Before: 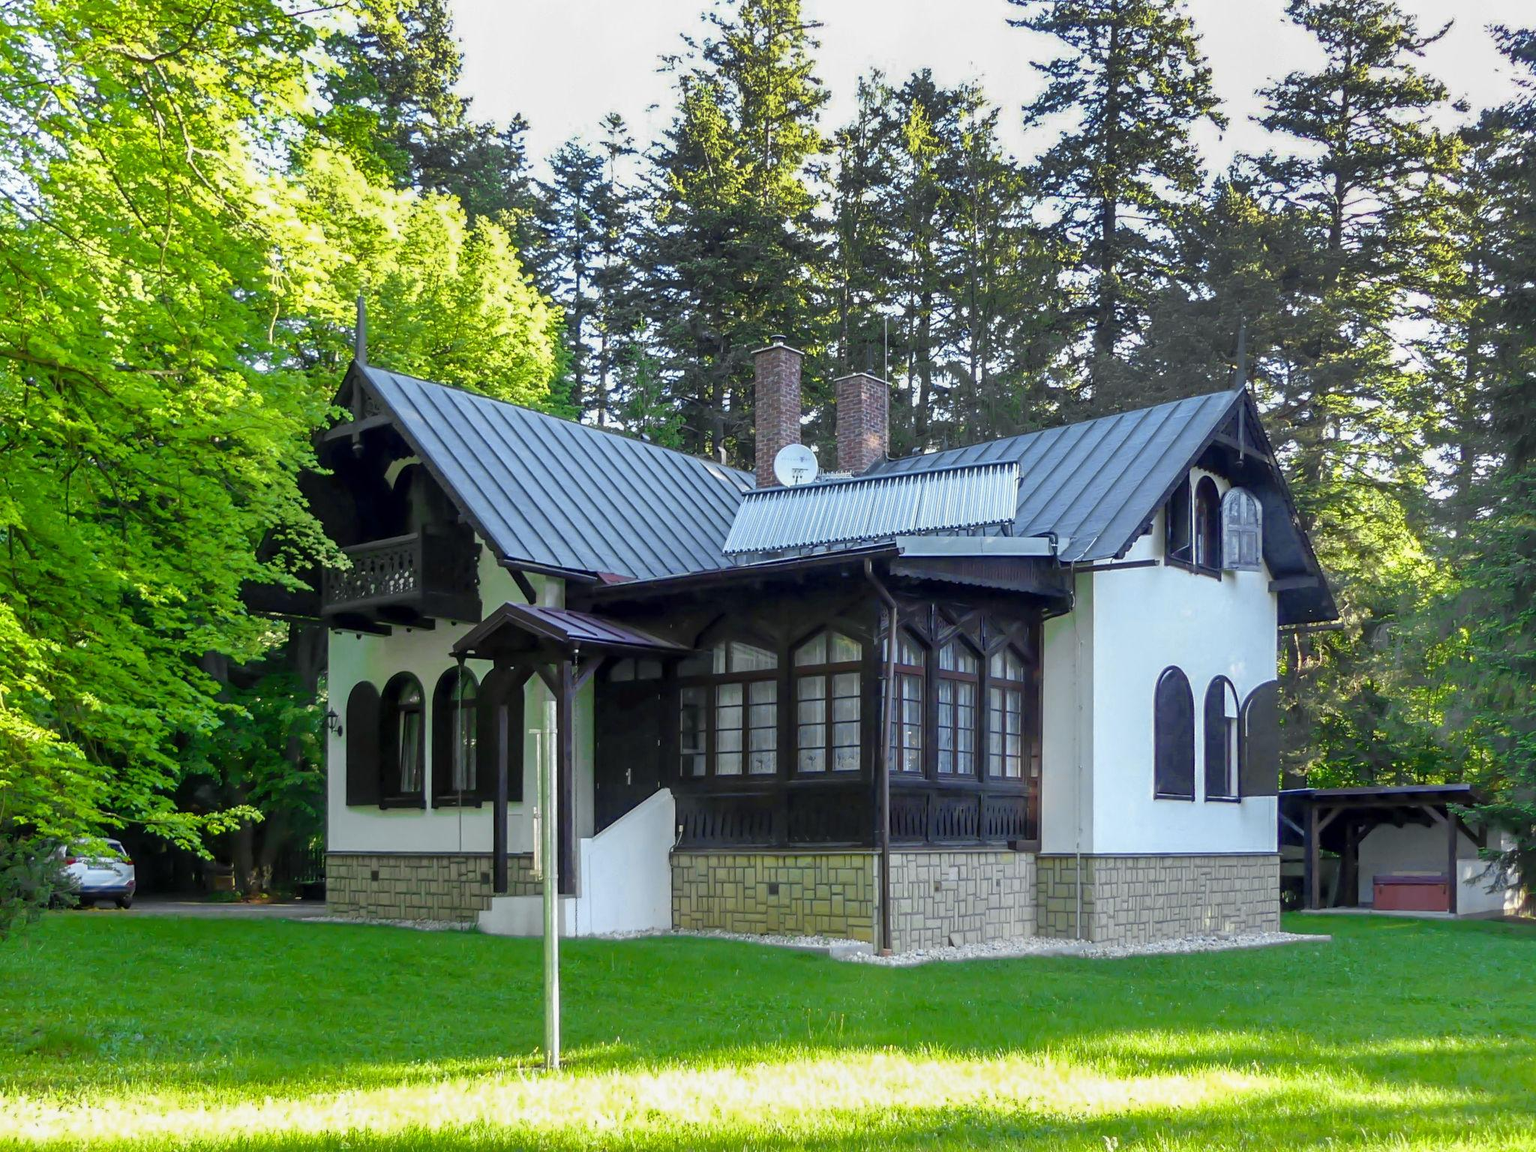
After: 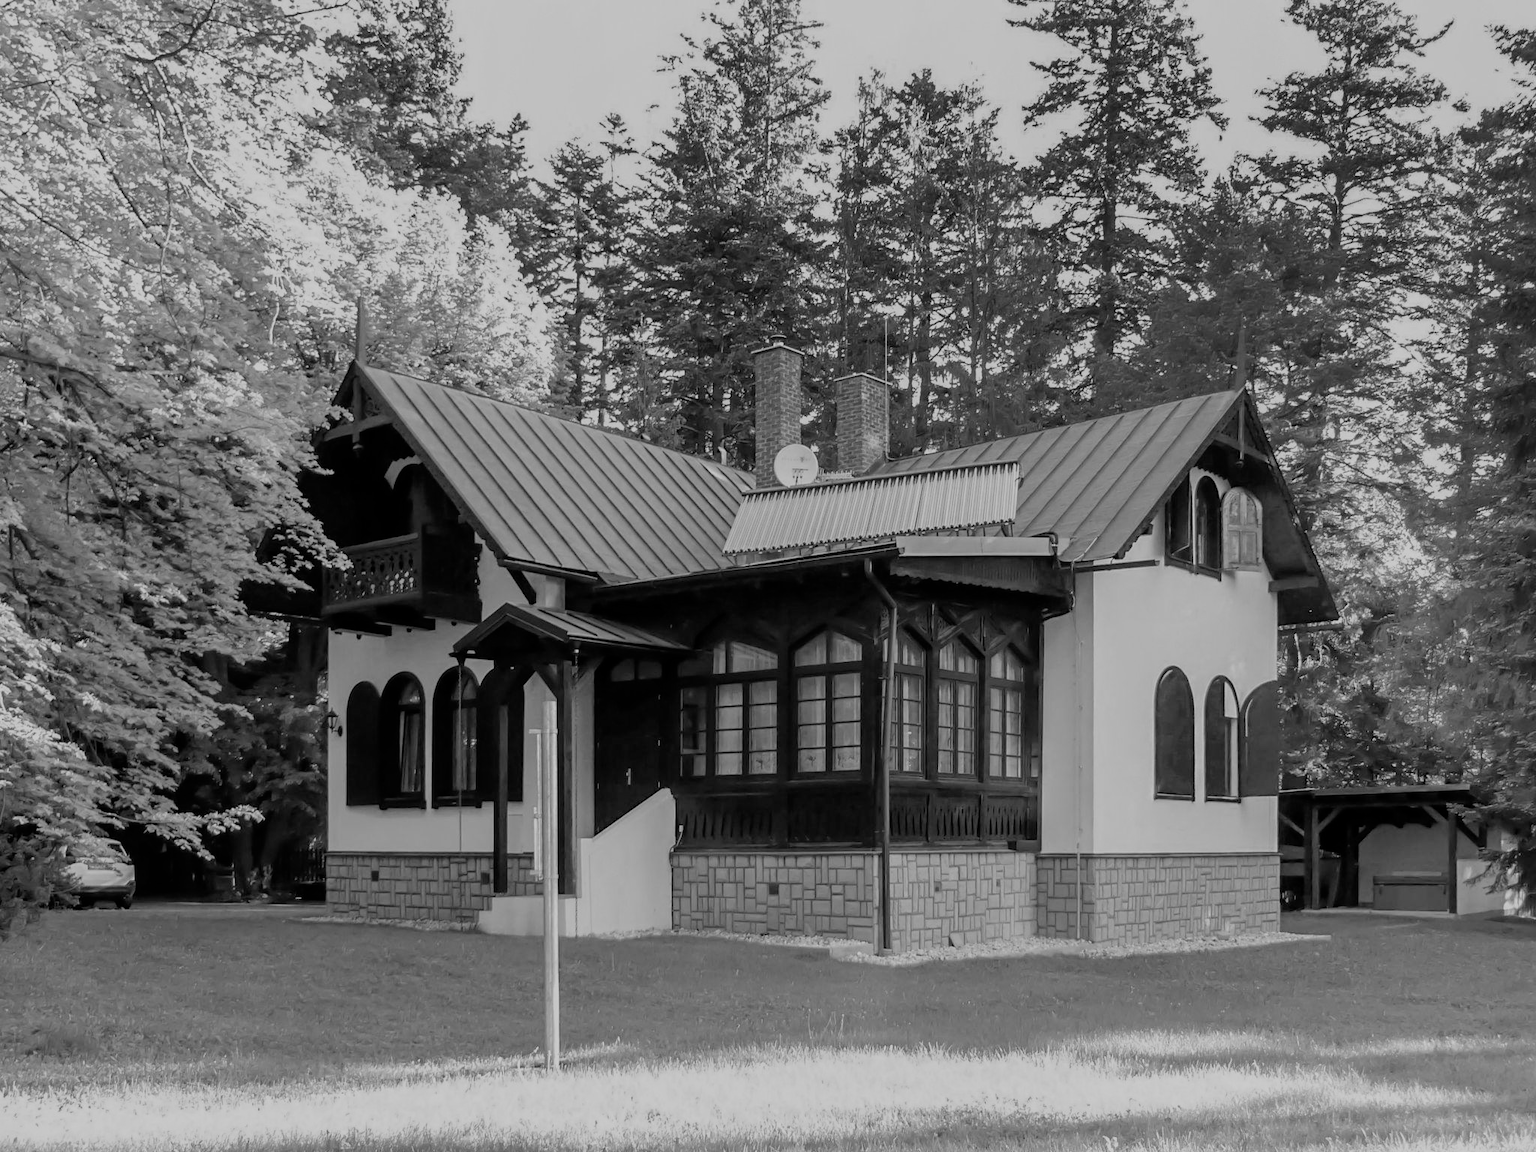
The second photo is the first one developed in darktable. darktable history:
monochrome: a 30.25, b 92.03
filmic rgb: black relative exposure -7.65 EV, white relative exposure 4.56 EV, hardness 3.61
